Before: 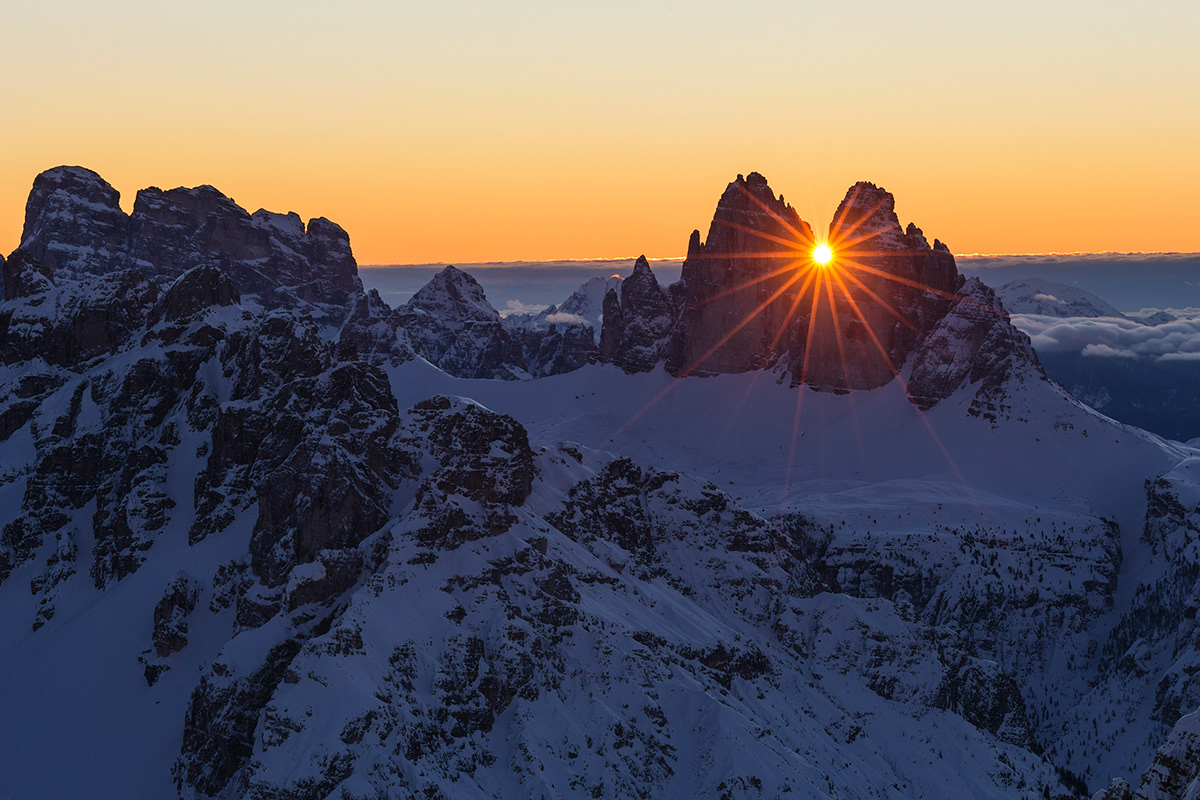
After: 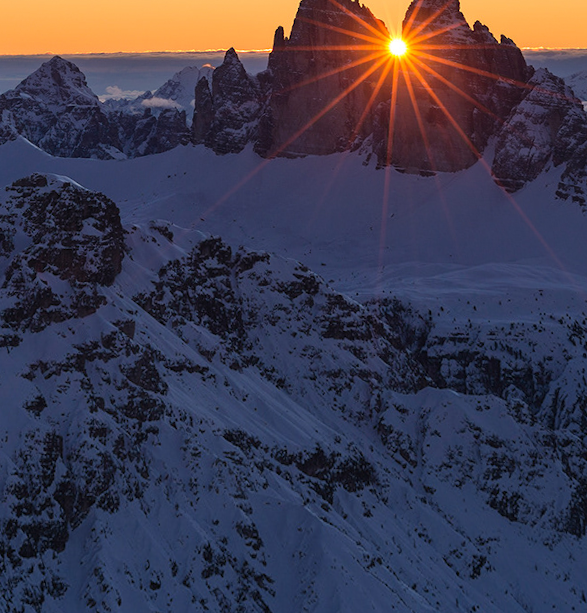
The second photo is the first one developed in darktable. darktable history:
rotate and perspective: rotation 0.72°, lens shift (vertical) -0.352, lens shift (horizontal) -0.051, crop left 0.152, crop right 0.859, crop top 0.019, crop bottom 0.964
crop and rotate: left 28.256%, top 17.734%, right 12.656%, bottom 3.573%
